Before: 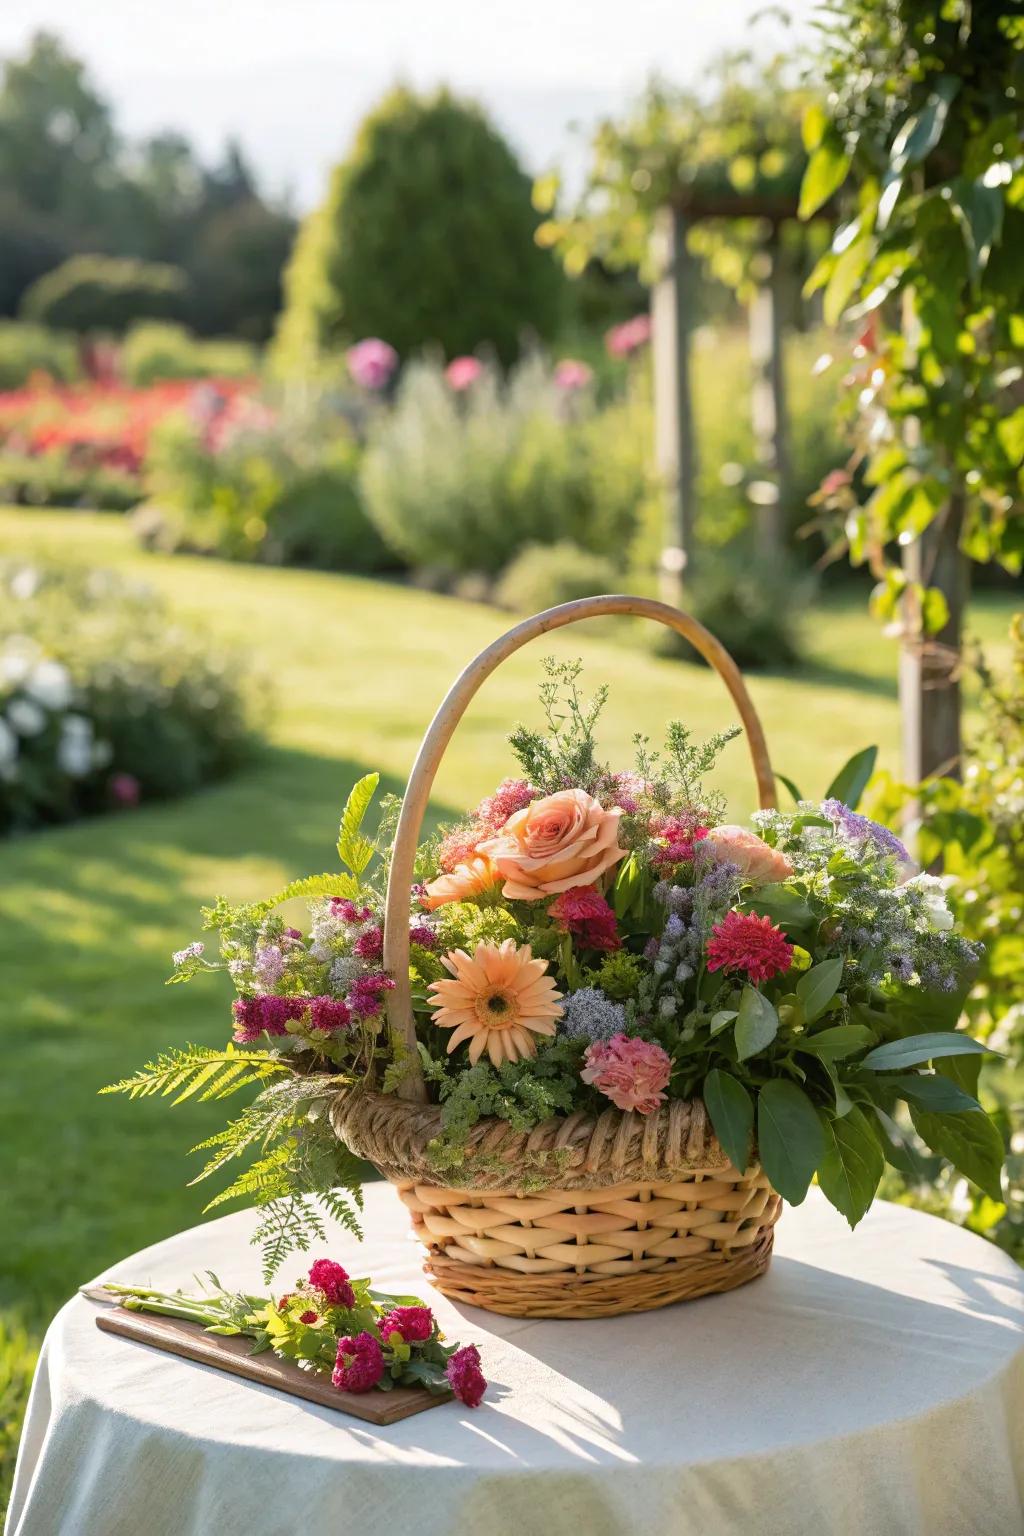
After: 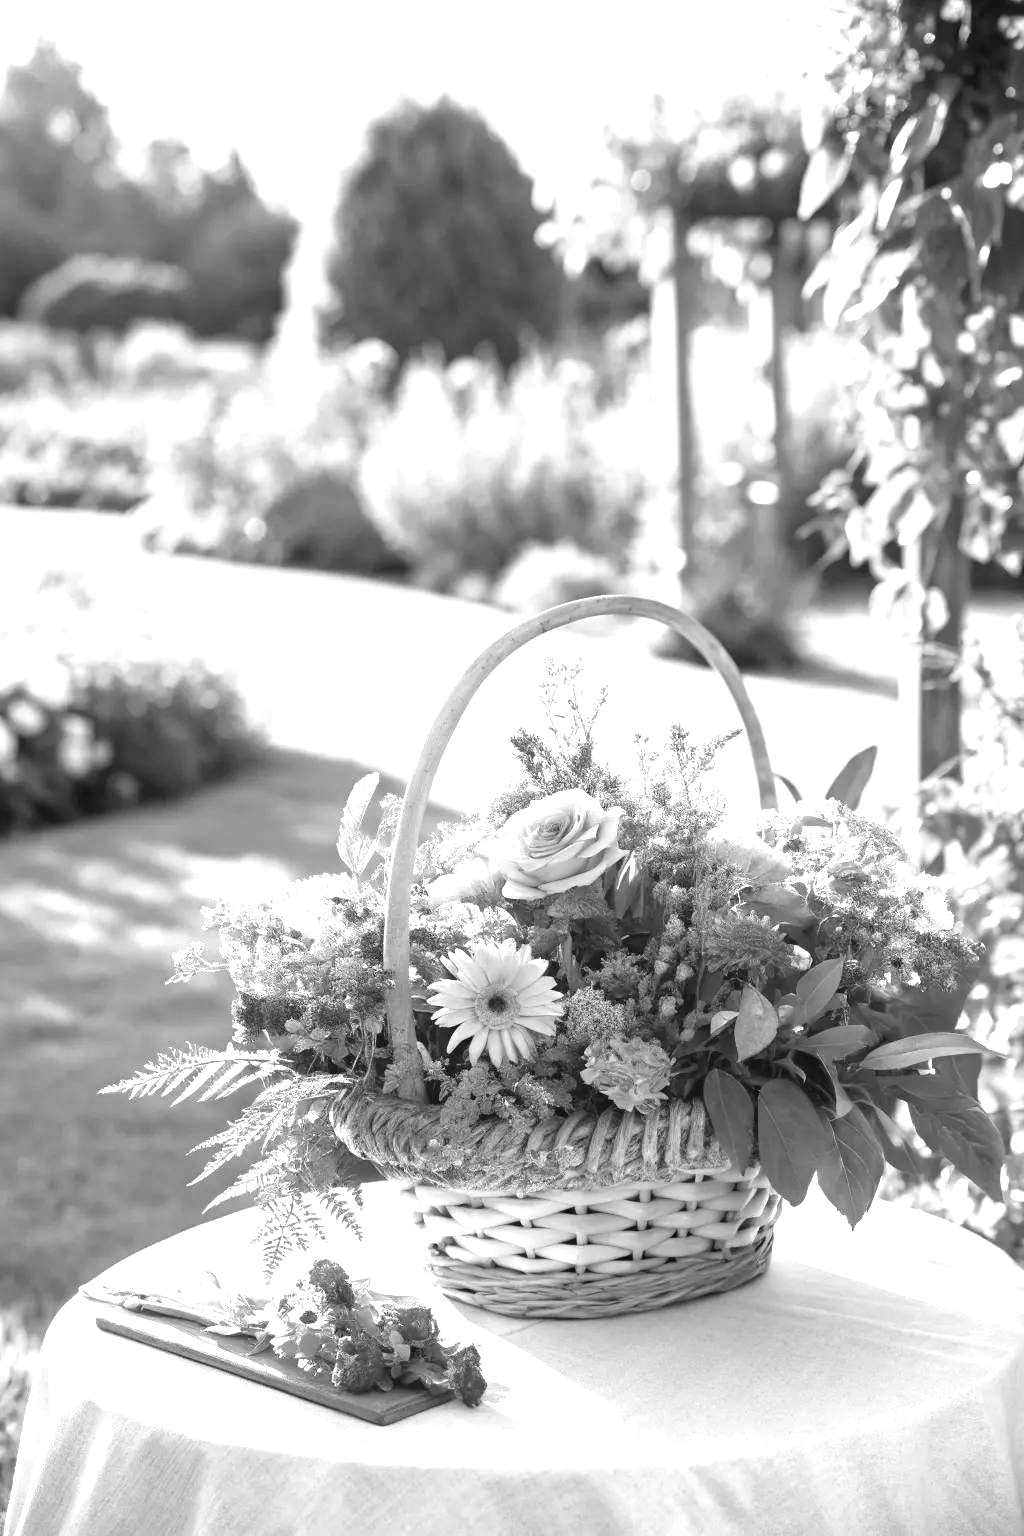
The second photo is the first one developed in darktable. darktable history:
levels: levels [0, 0.476, 0.951]
monochrome: a 16.01, b -2.65, highlights 0.52
exposure: black level correction 0, exposure 1.015 EV, compensate exposure bias true, compensate highlight preservation false
